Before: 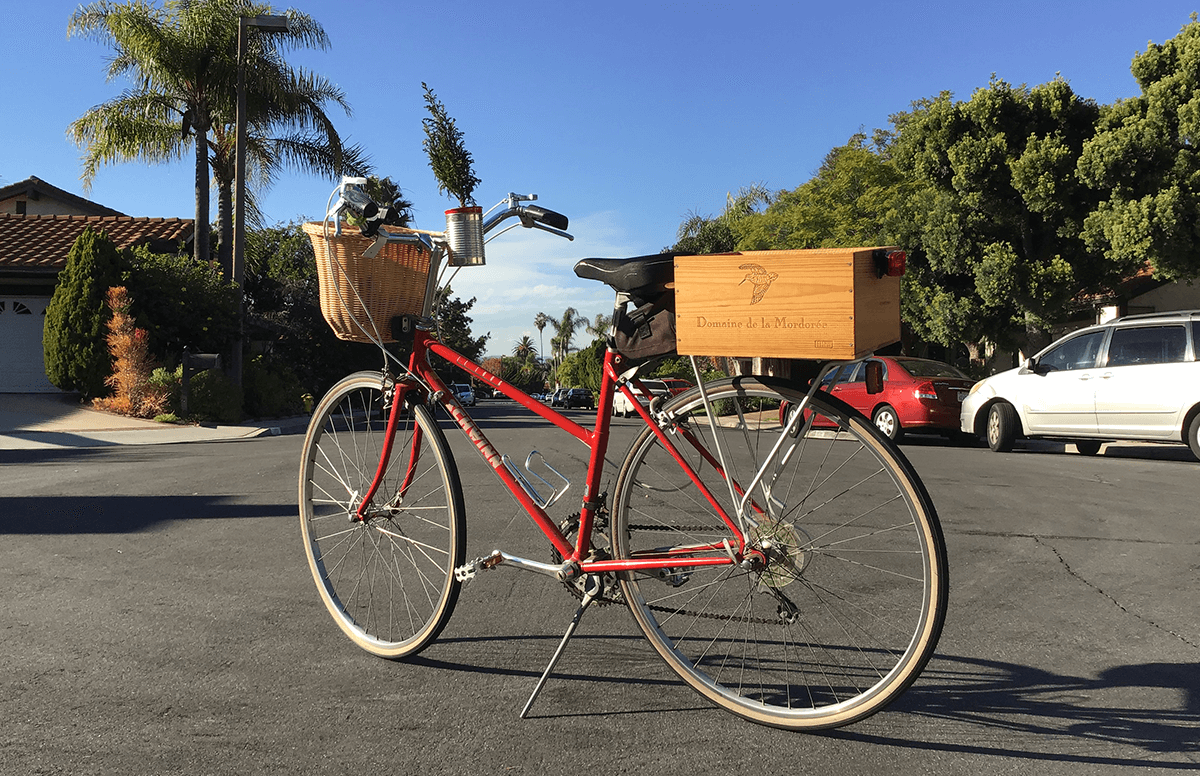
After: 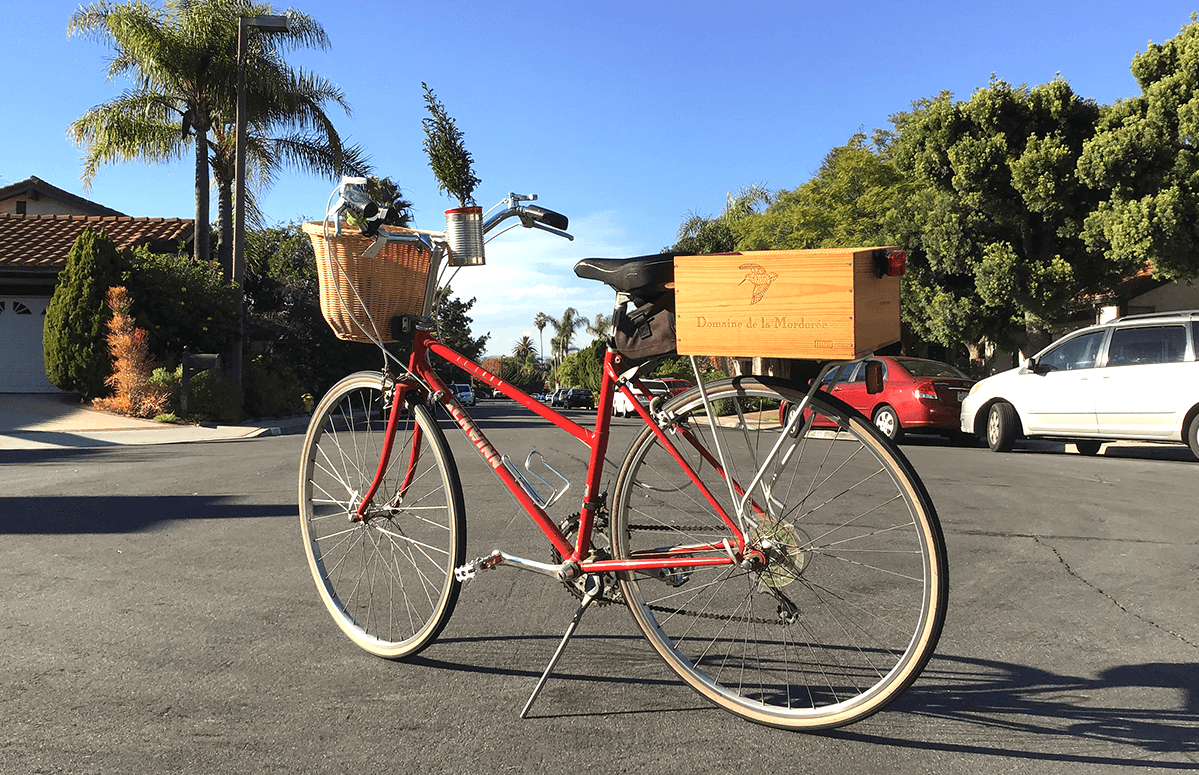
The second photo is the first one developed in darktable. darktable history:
exposure: exposure 0.485 EV, compensate highlight preservation false
